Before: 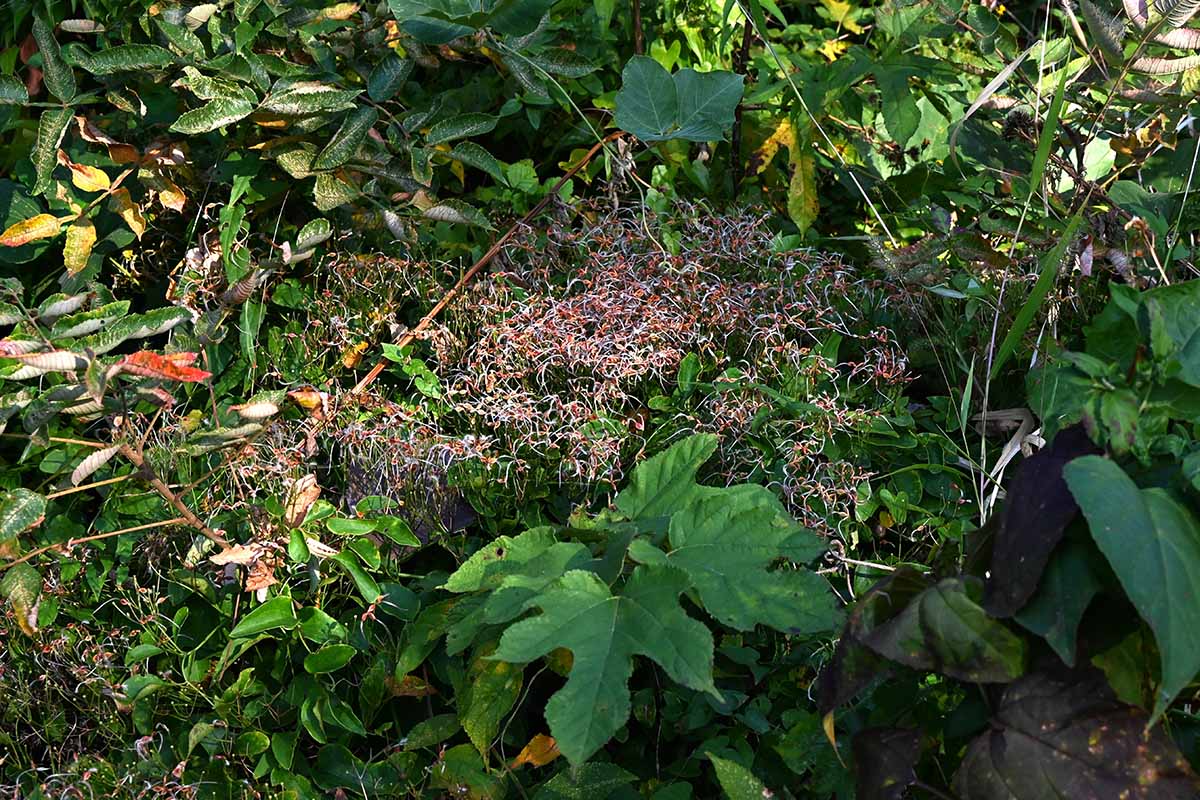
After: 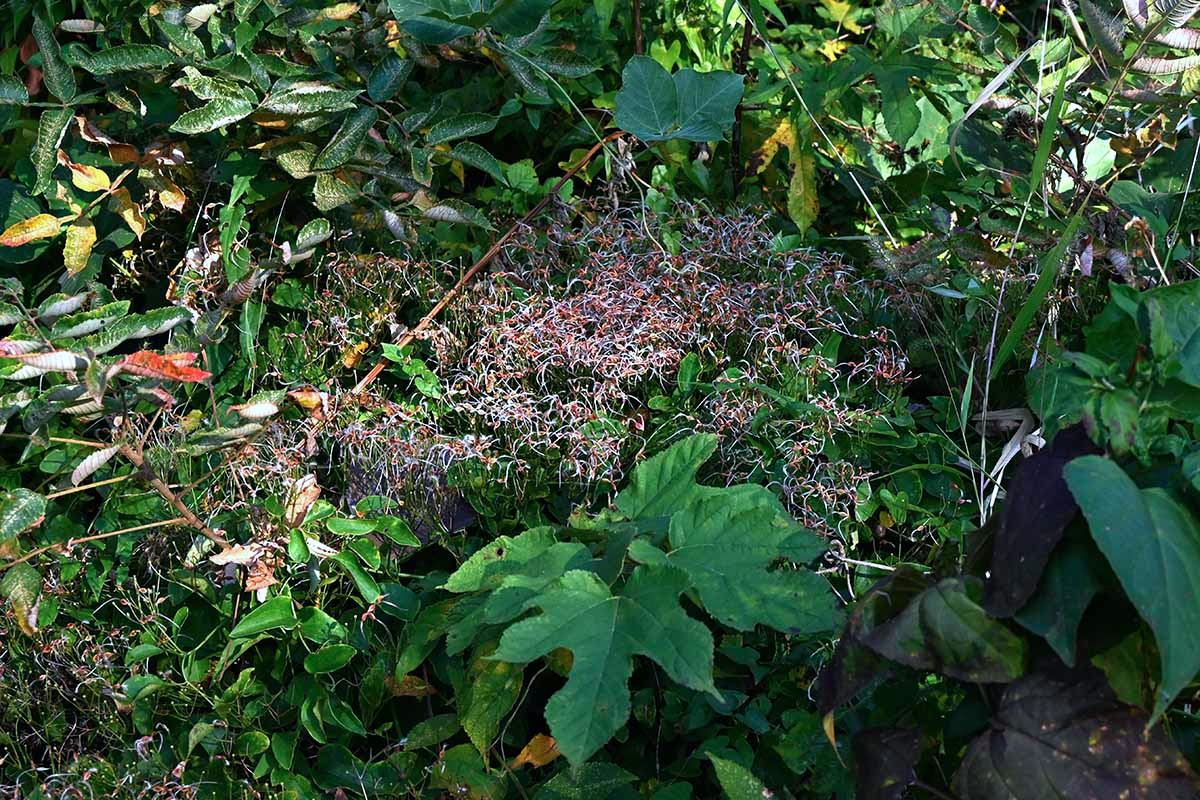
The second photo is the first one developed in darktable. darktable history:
color calibration: illuminant as shot in camera, x 0.369, y 0.376, temperature 4327.38 K
